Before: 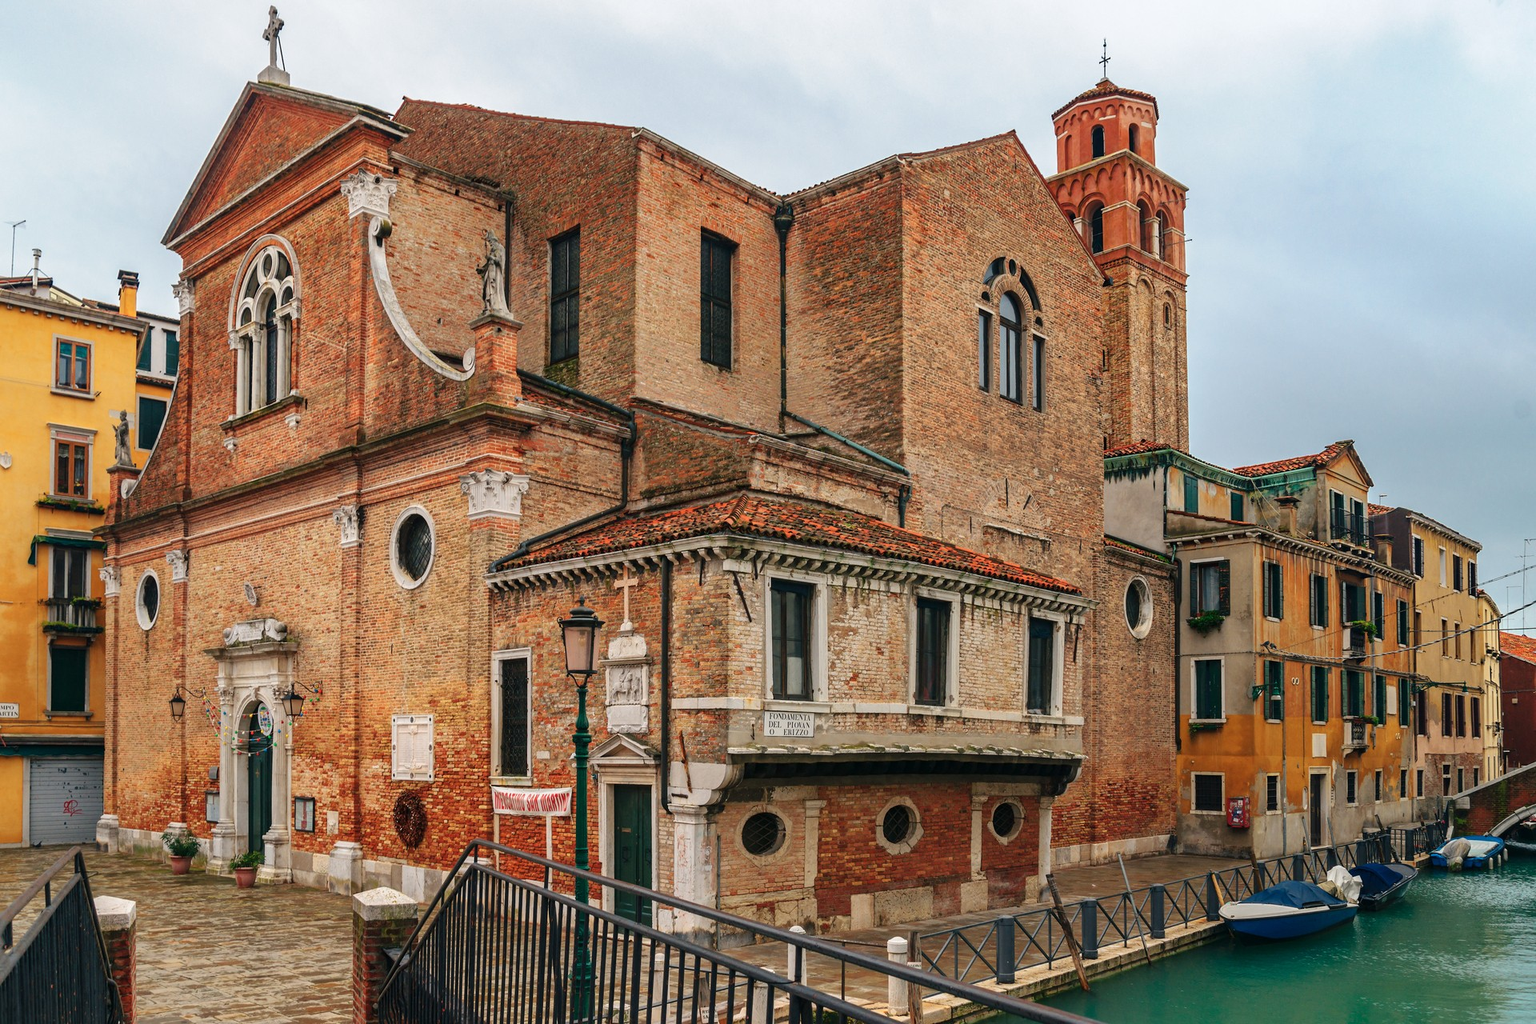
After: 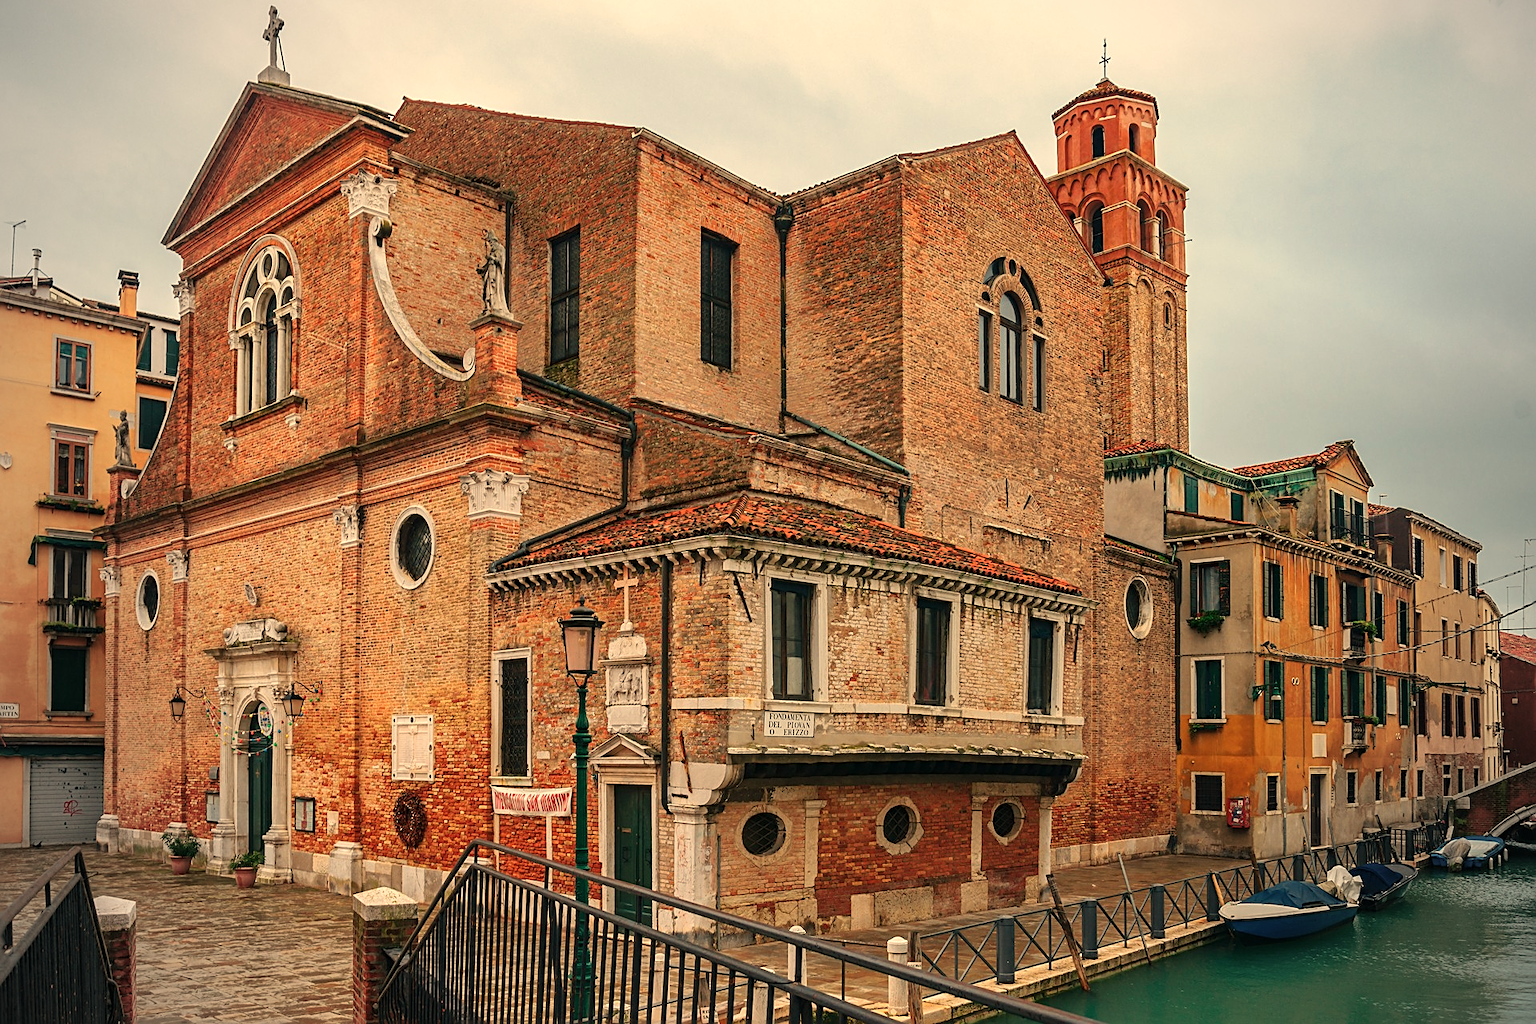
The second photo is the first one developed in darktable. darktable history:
sharpen: on, module defaults
white balance: red 1.123, blue 0.83
vignetting: fall-off start 71.74%
